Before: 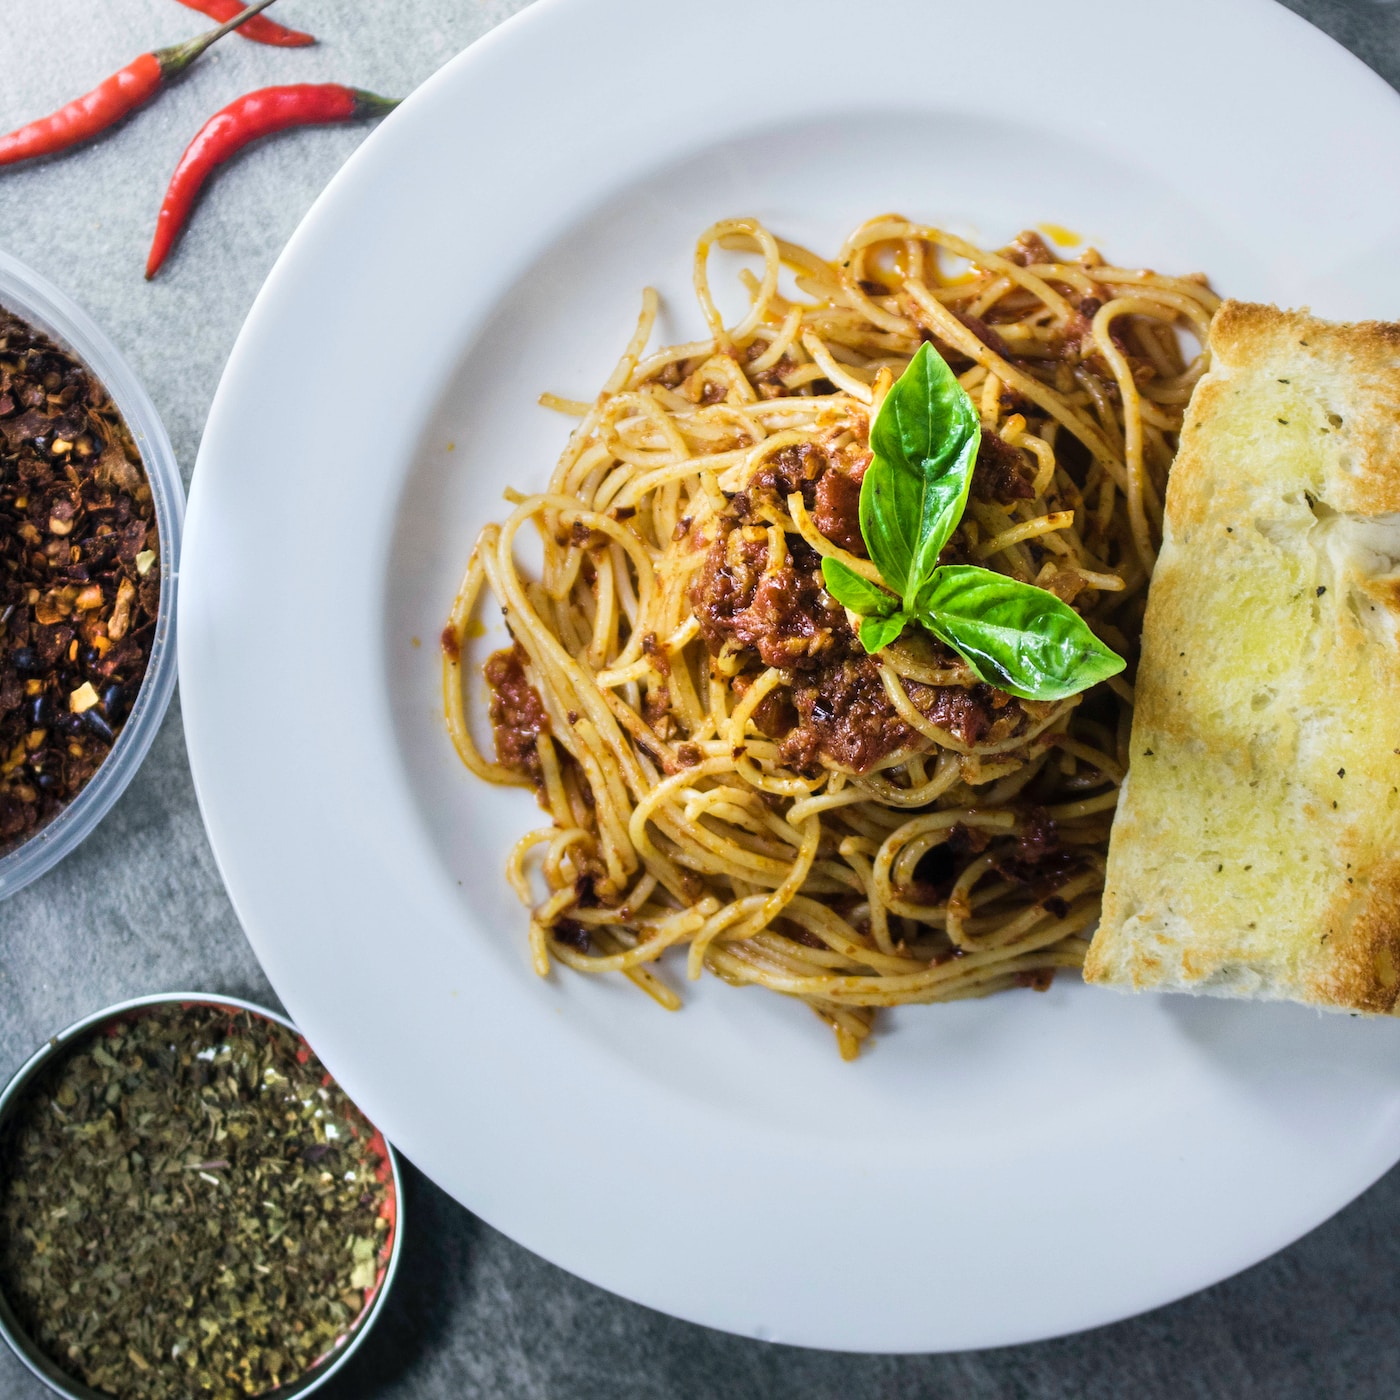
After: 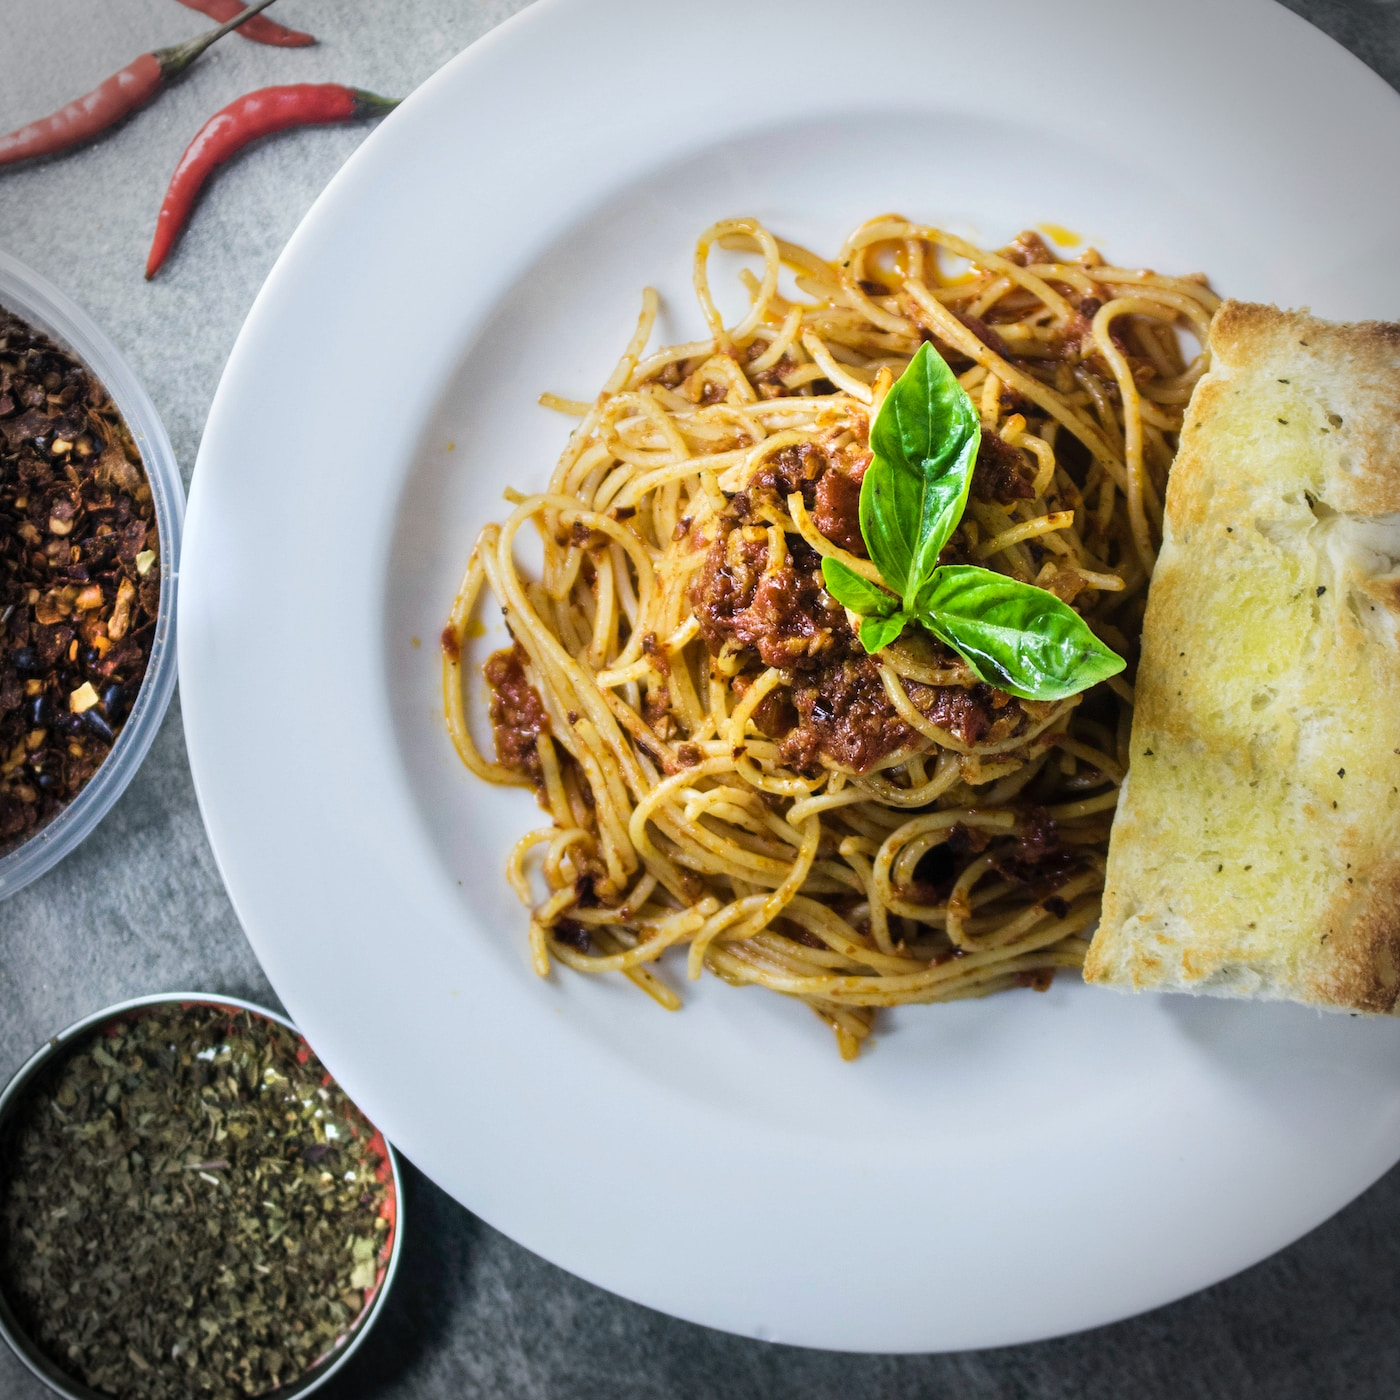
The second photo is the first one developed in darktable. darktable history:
vignetting: dithering 16-bit output
